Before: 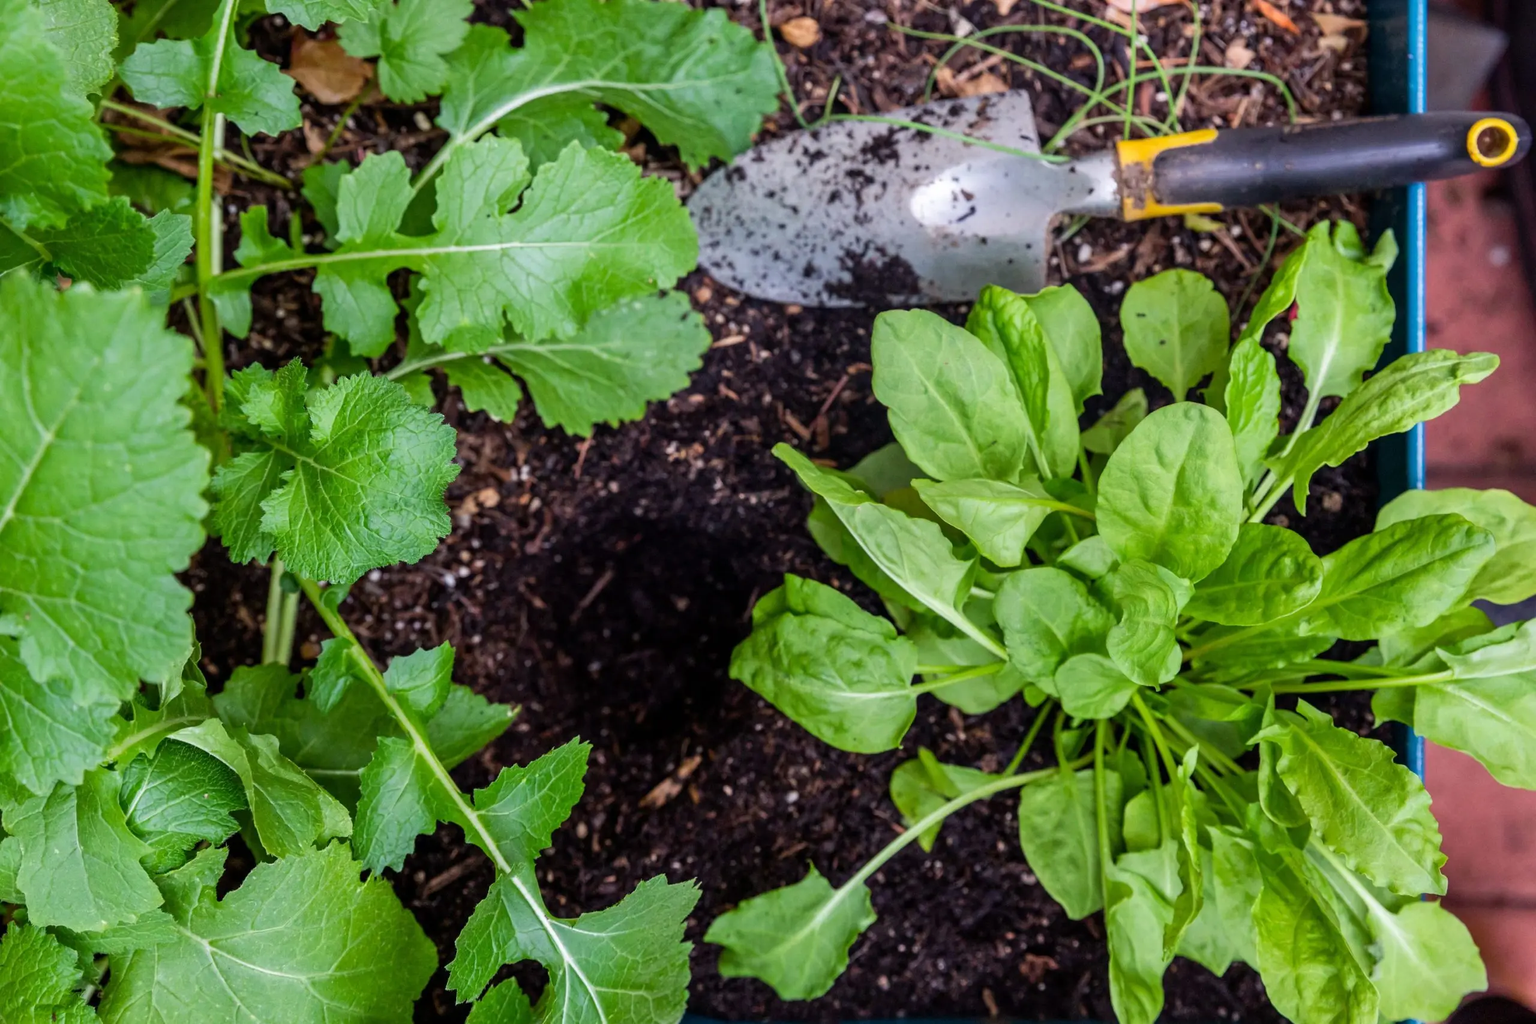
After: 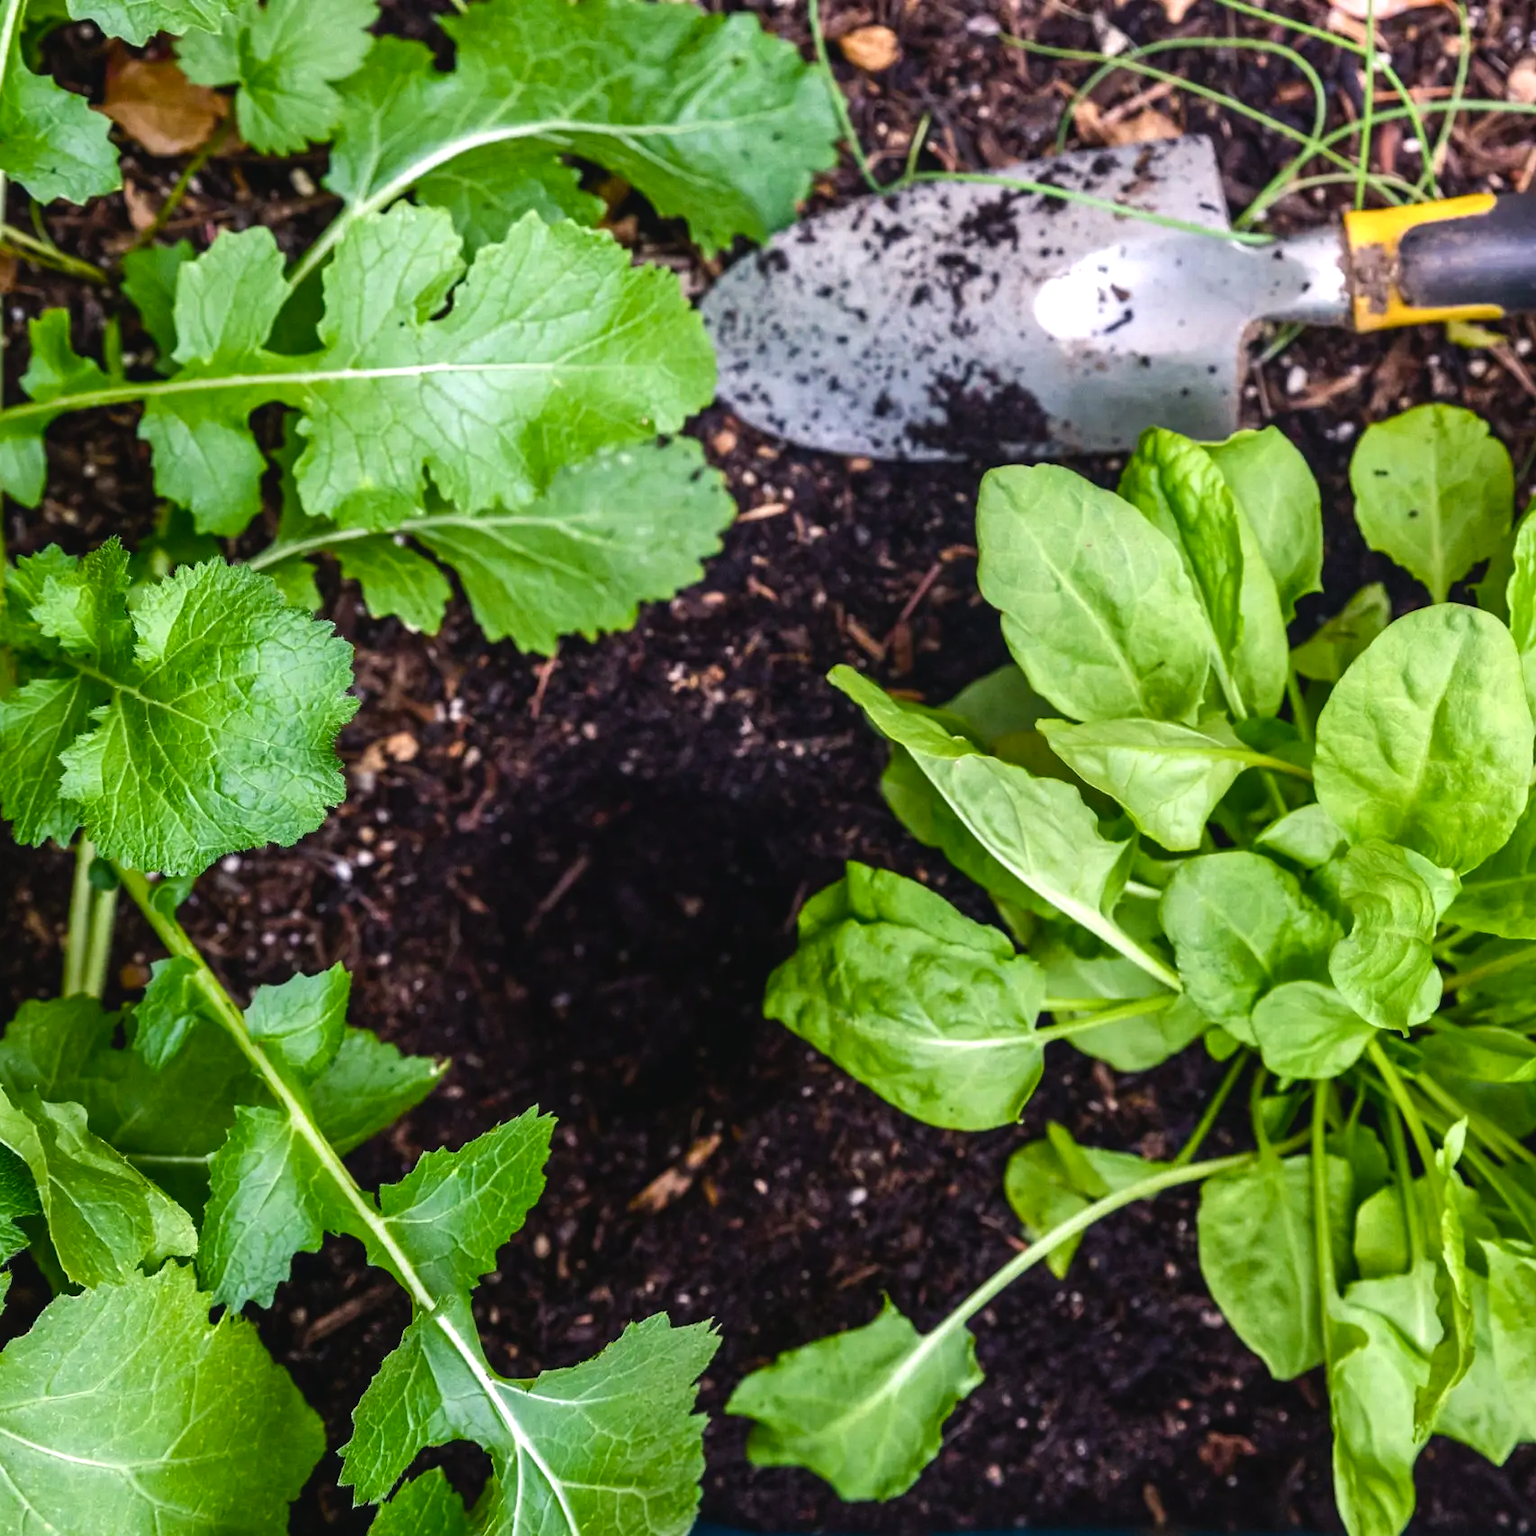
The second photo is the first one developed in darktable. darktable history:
contrast brightness saturation: saturation -0.1
color balance rgb: shadows lift › chroma 1%, shadows lift › hue 217.2°, power › hue 310.8°, highlights gain › chroma 1%, highlights gain › hue 54°, global offset › luminance 0.5%, global offset › hue 171.6°, perceptual saturation grading › global saturation 14.09%, perceptual saturation grading › highlights -25%, perceptual saturation grading › shadows 30%, perceptual brilliance grading › highlights 13.42%, perceptual brilliance grading › mid-tones 8.05%, perceptual brilliance grading › shadows -17.45%, global vibrance 25%
crop and rotate: left 14.385%, right 18.948%
exposure: exposure 0.078 EV, compensate highlight preservation false
